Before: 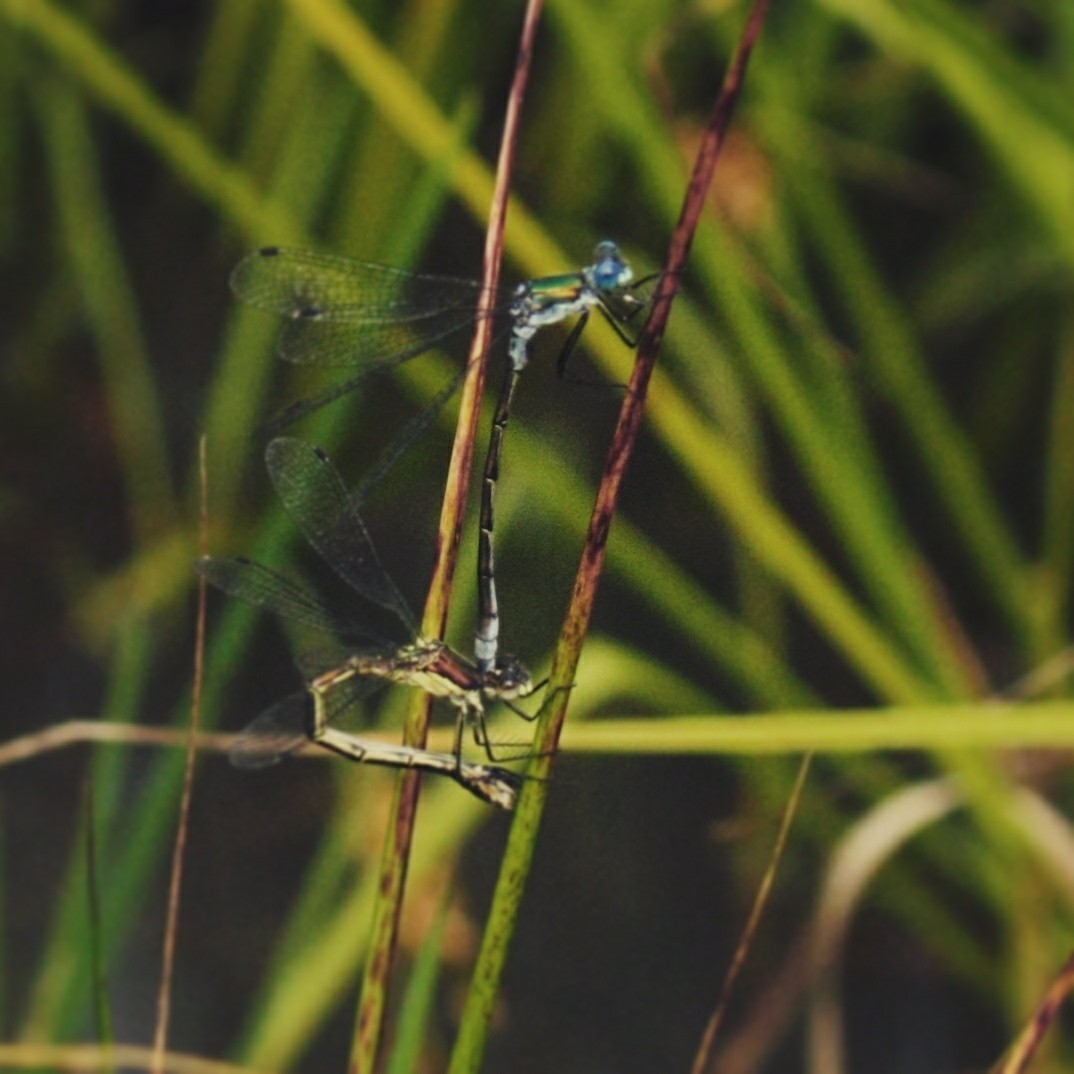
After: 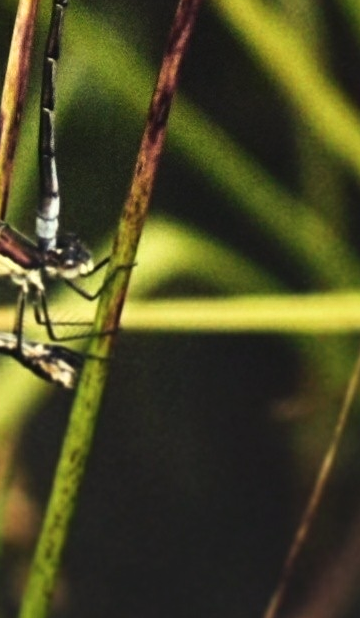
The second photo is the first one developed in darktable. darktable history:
tone equalizer: -8 EV -0.763 EV, -7 EV -0.677 EV, -6 EV -0.631 EV, -5 EV -0.367 EV, -3 EV 0.396 EV, -2 EV 0.6 EV, -1 EV 0.68 EV, +0 EV 0.751 EV, edges refinement/feathering 500, mask exposure compensation -1.57 EV, preserve details no
shadows and highlights: shadows 1.66, highlights 41.41
crop: left 40.879%, top 39.285%, right 25.571%, bottom 3.166%
